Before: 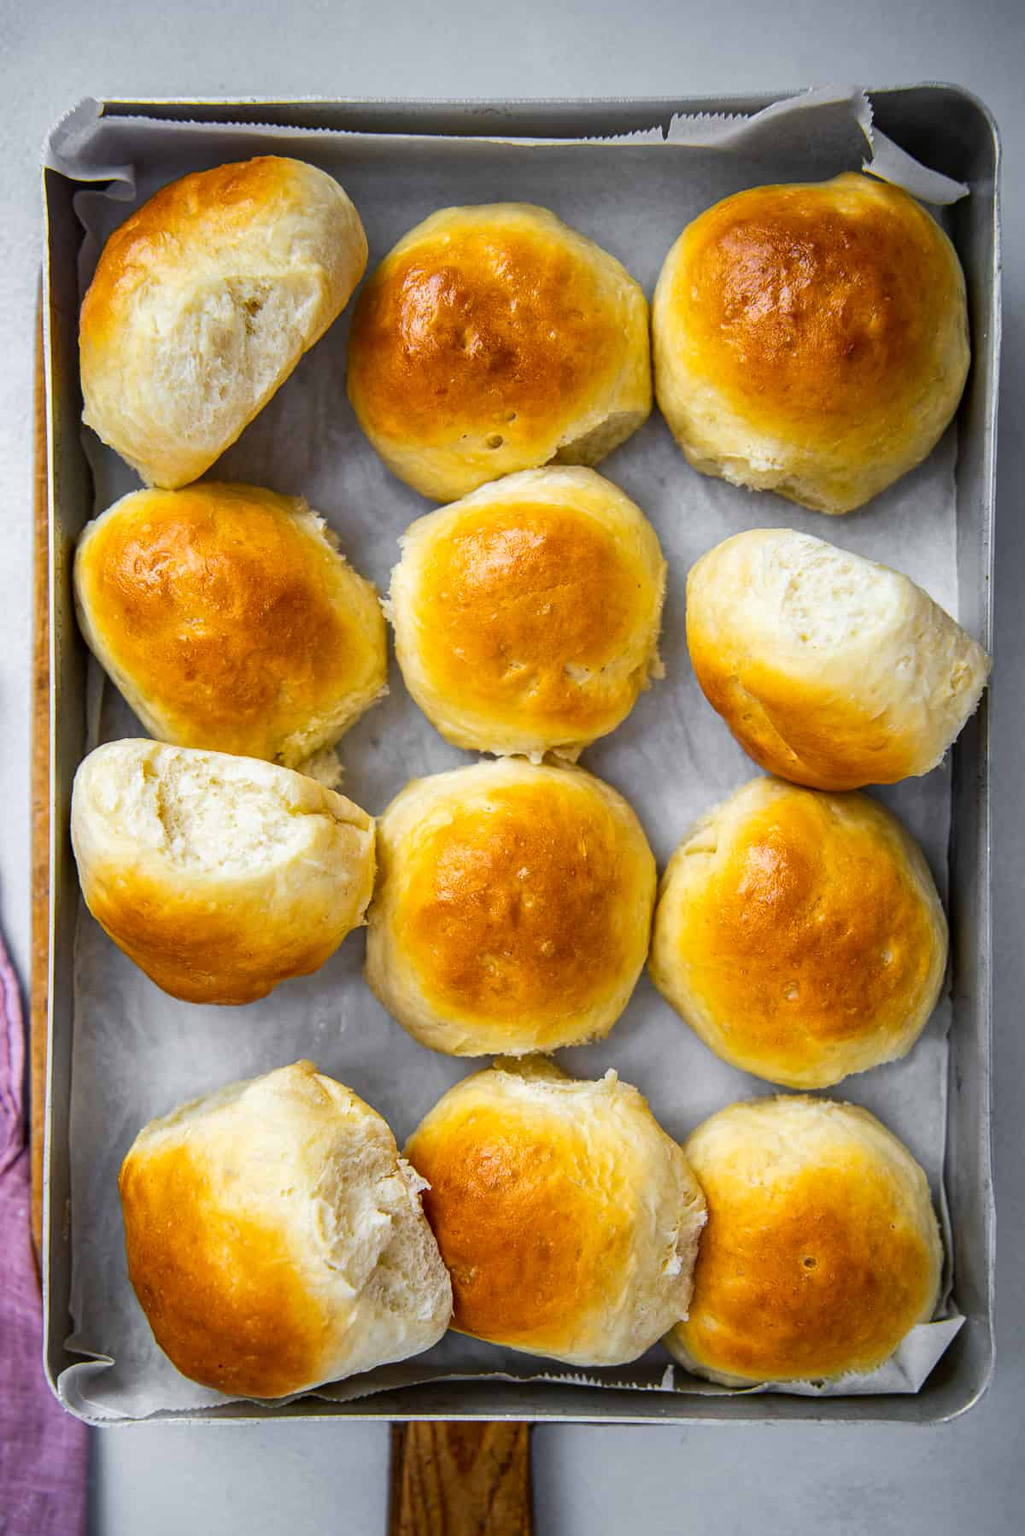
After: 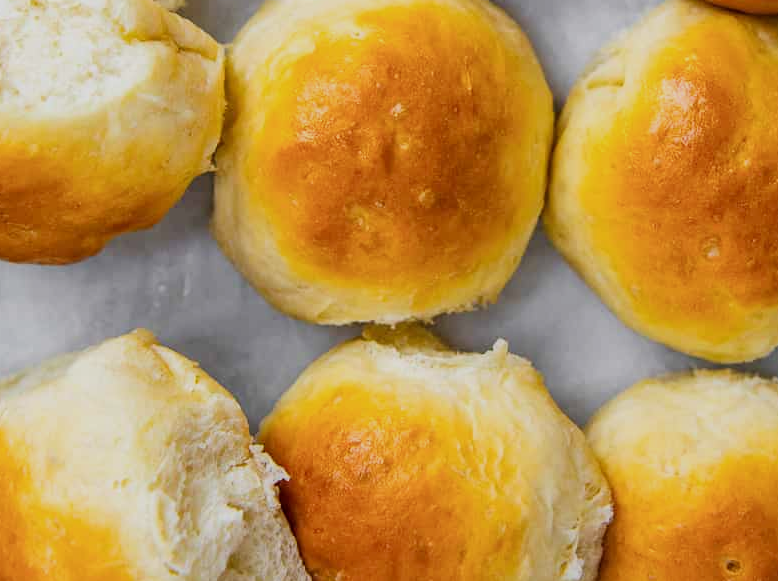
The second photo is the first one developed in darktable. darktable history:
crop: left 17.992%, top 50.727%, right 17.098%, bottom 16.94%
filmic rgb: middle gray luminance 18.26%, black relative exposure -11.26 EV, white relative exposure 3.75 EV, target black luminance 0%, hardness 5.88, latitude 58.2%, contrast 0.965, shadows ↔ highlights balance 49.44%
